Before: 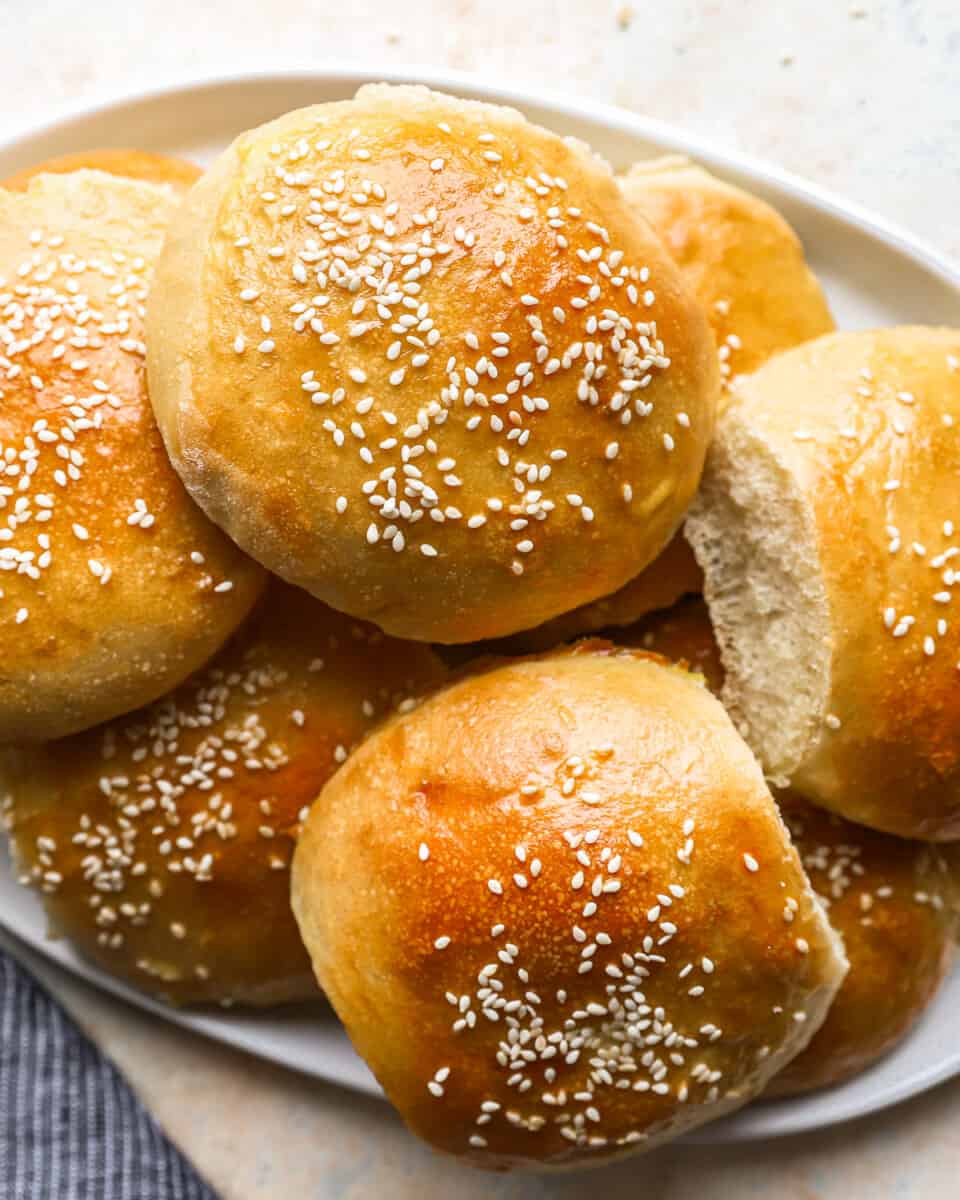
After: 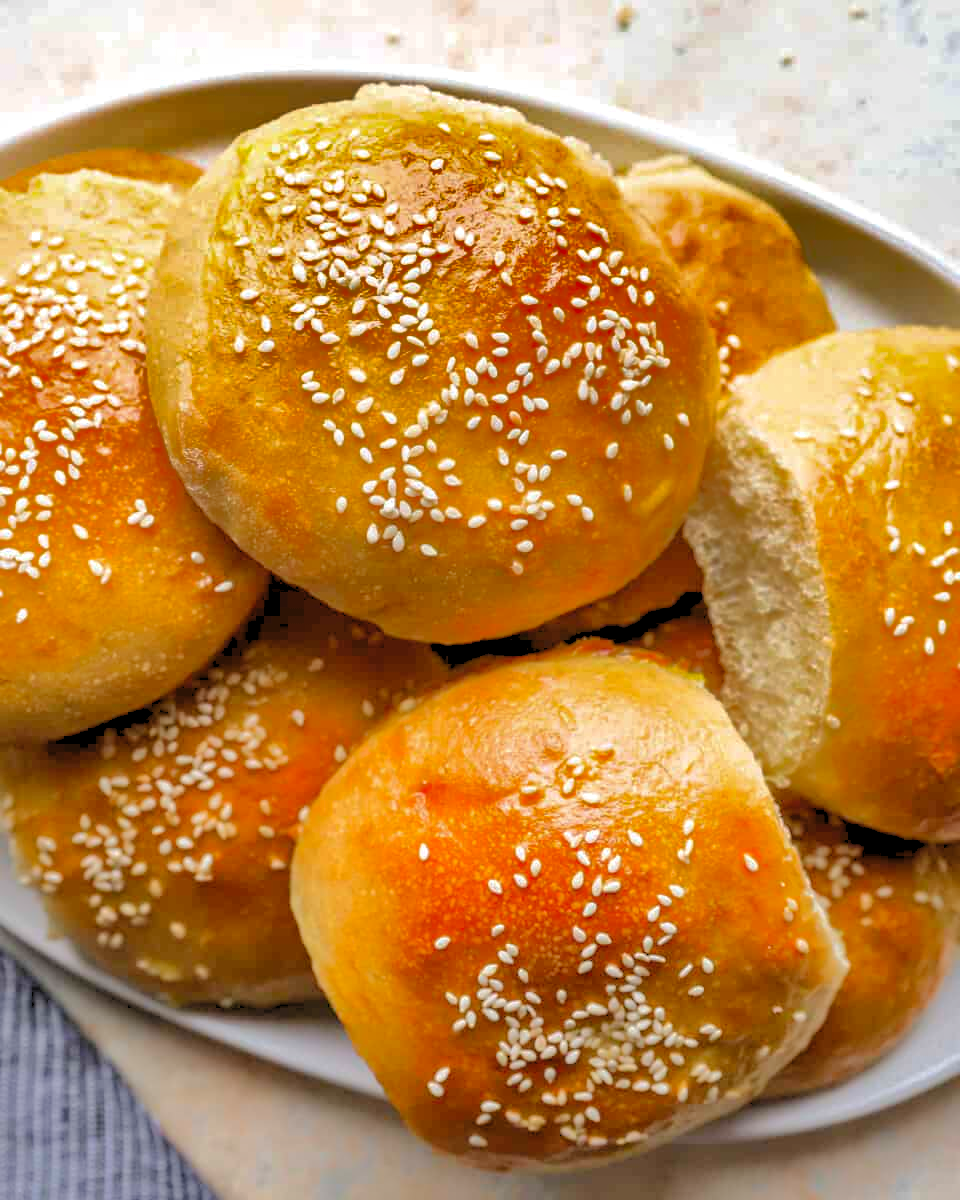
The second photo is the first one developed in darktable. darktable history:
levels: levels [0.093, 0.434, 0.988]
shadows and highlights: shadows 38.42, highlights -74.99
